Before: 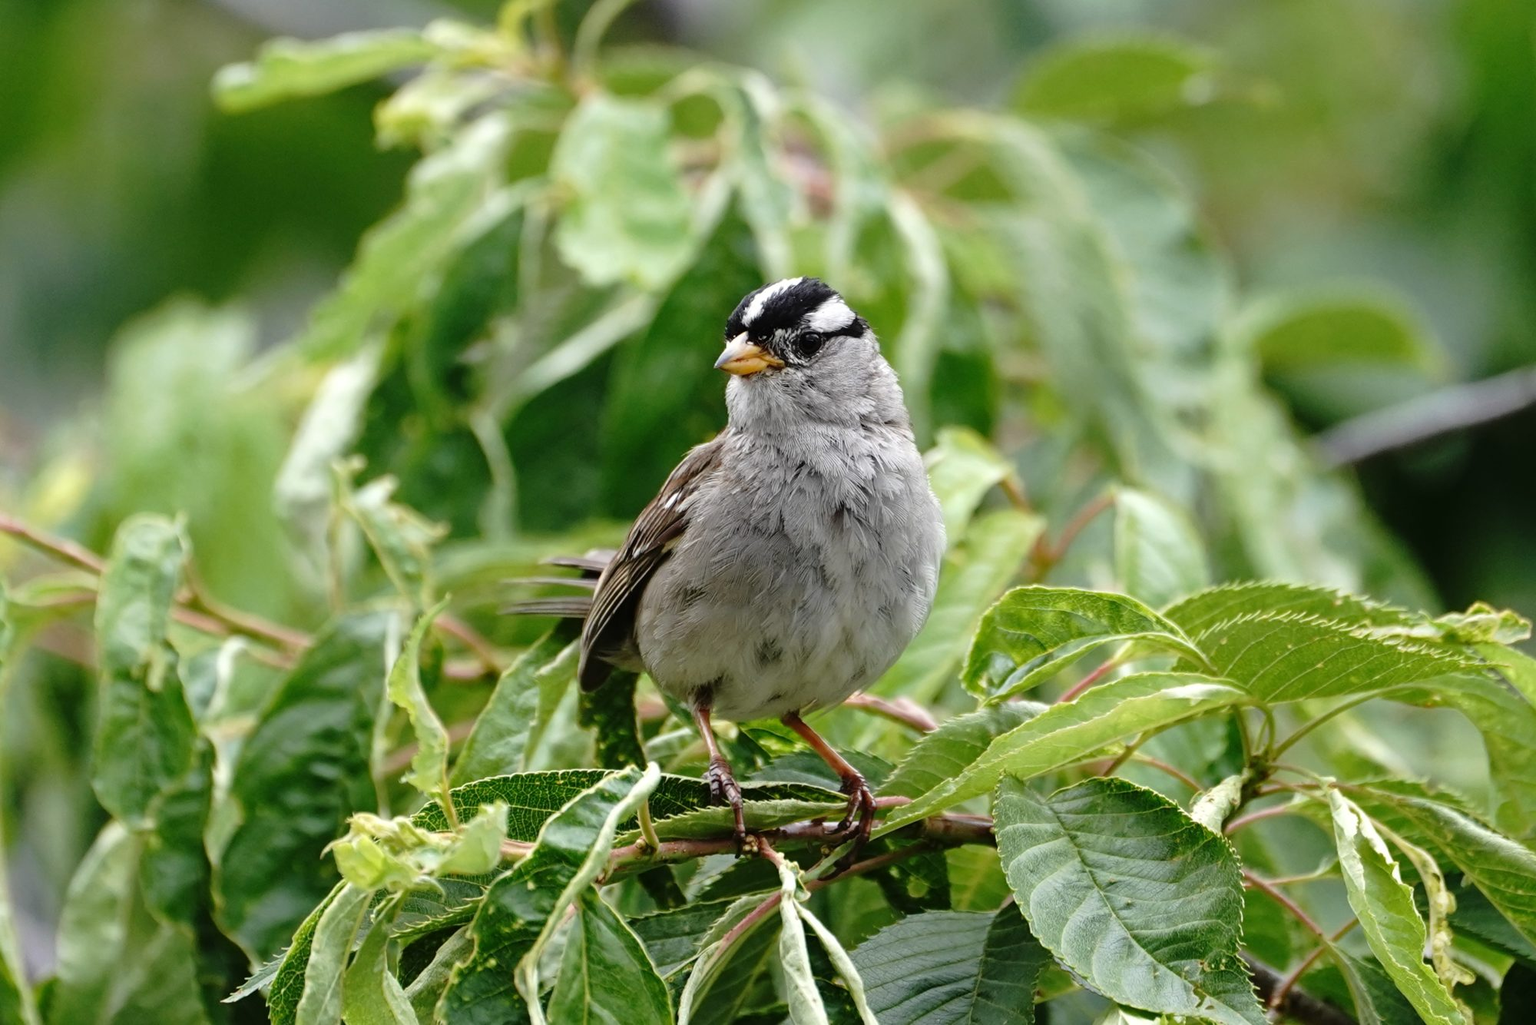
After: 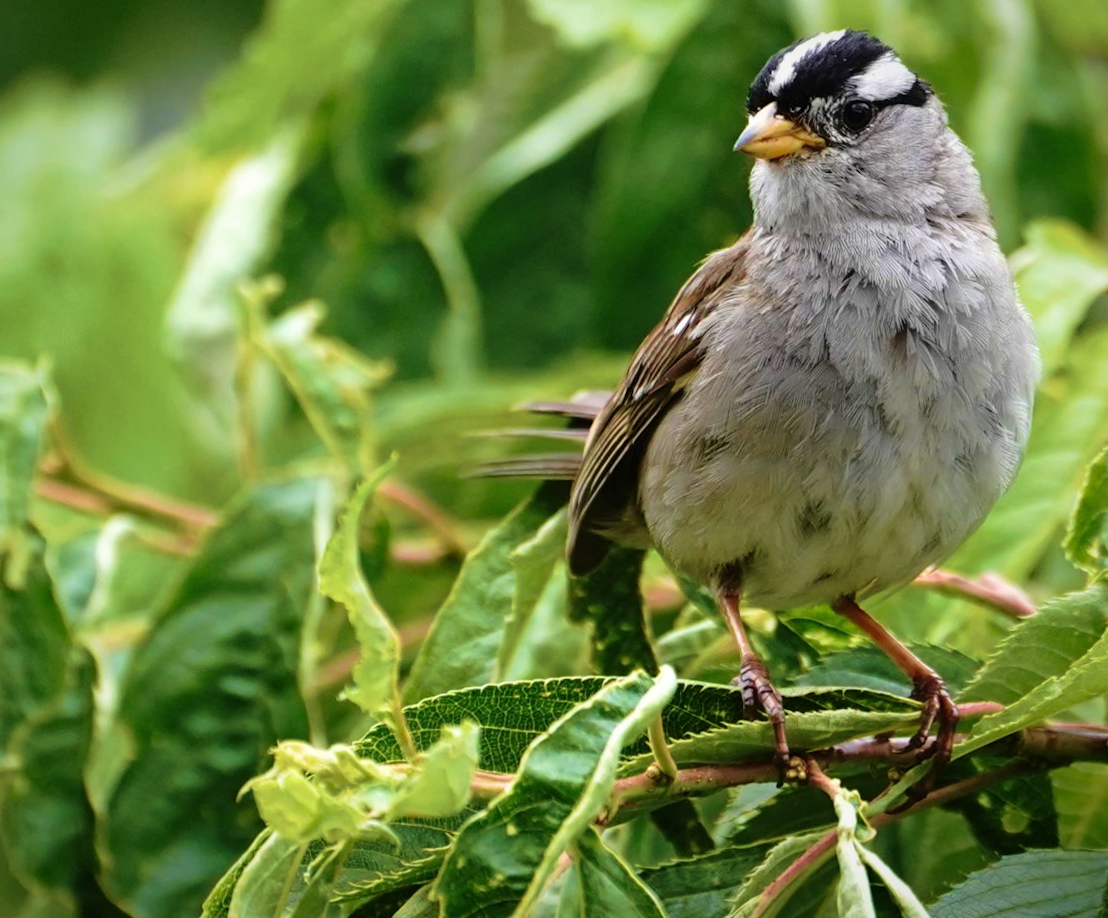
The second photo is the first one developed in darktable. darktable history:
crop: left 8.966%, top 23.852%, right 34.699%, bottom 4.703%
velvia: strength 75%
rotate and perspective: rotation -1.42°, crop left 0.016, crop right 0.984, crop top 0.035, crop bottom 0.965
vignetting: fall-off start 80.87%, fall-off radius 61.59%, brightness -0.384, saturation 0.007, center (0, 0.007), automatic ratio true, width/height ratio 1.418
